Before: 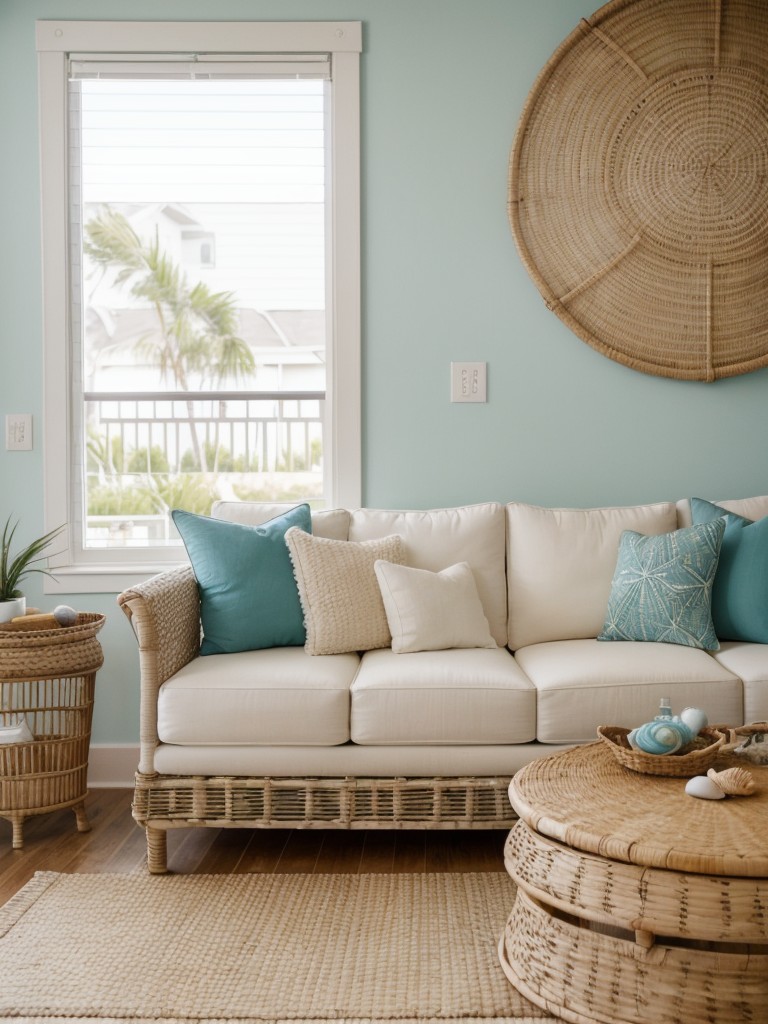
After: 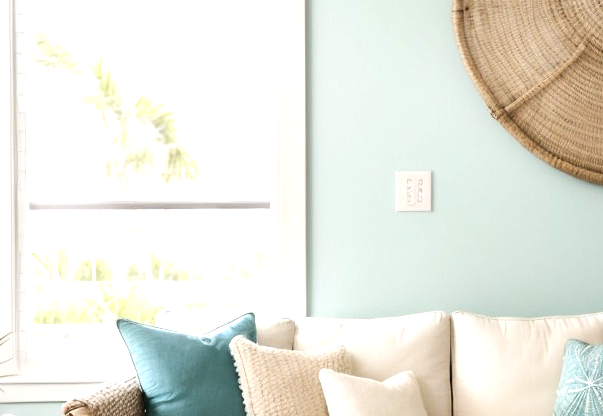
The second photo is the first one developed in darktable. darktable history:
crop: left 7.168%, top 18.717%, right 14.256%, bottom 40.561%
tone equalizer: -8 EV -1.09 EV, -7 EV -1 EV, -6 EV -0.88 EV, -5 EV -0.552 EV, -3 EV 0.599 EV, -2 EV 0.887 EV, -1 EV 0.992 EV, +0 EV 1.08 EV, edges refinement/feathering 500, mask exposure compensation -1.57 EV, preserve details no
